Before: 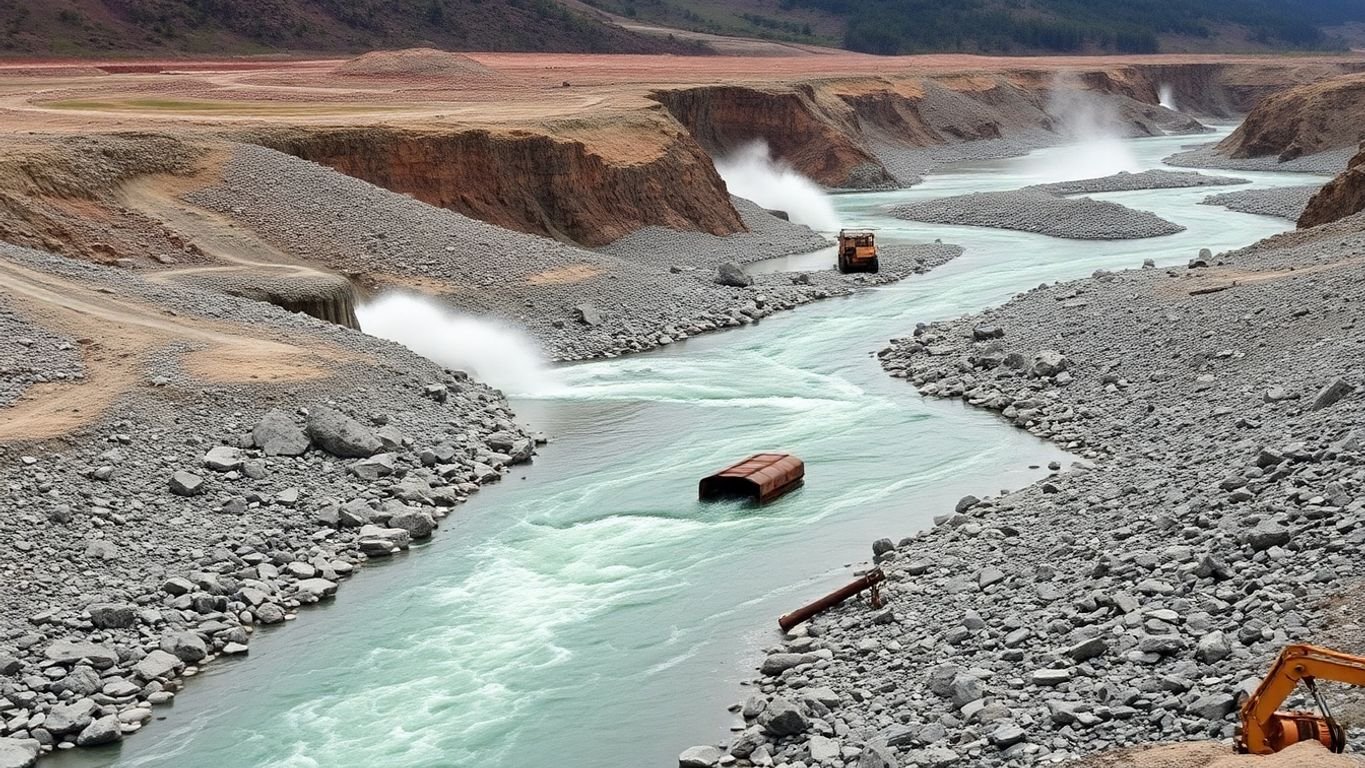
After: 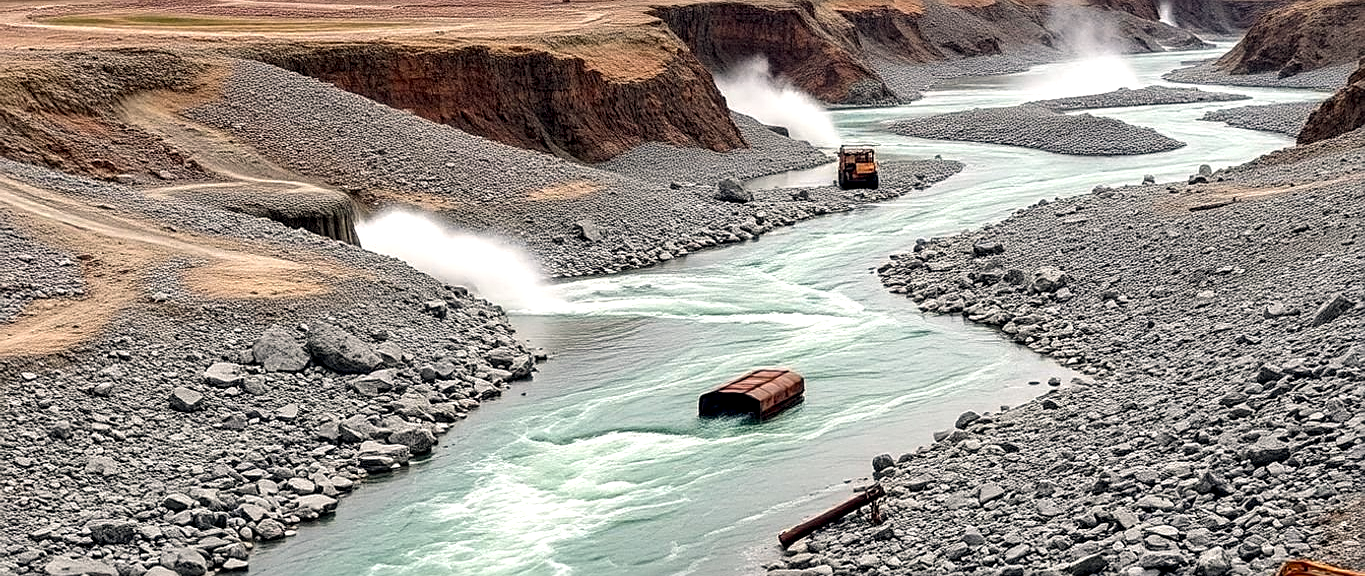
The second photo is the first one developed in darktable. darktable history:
crop: top 11.038%, bottom 13.962%
local contrast: highlights 60%, shadows 60%, detail 160%
color balance rgb: shadows lift › hue 87.51°, highlights gain › chroma 1.62%, highlights gain › hue 55.1°, global offset › chroma 0.06%, global offset › hue 253.66°, linear chroma grading › global chroma 0.5%, perceptual saturation grading › global saturation 16.38%
sharpen: on, module defaults
